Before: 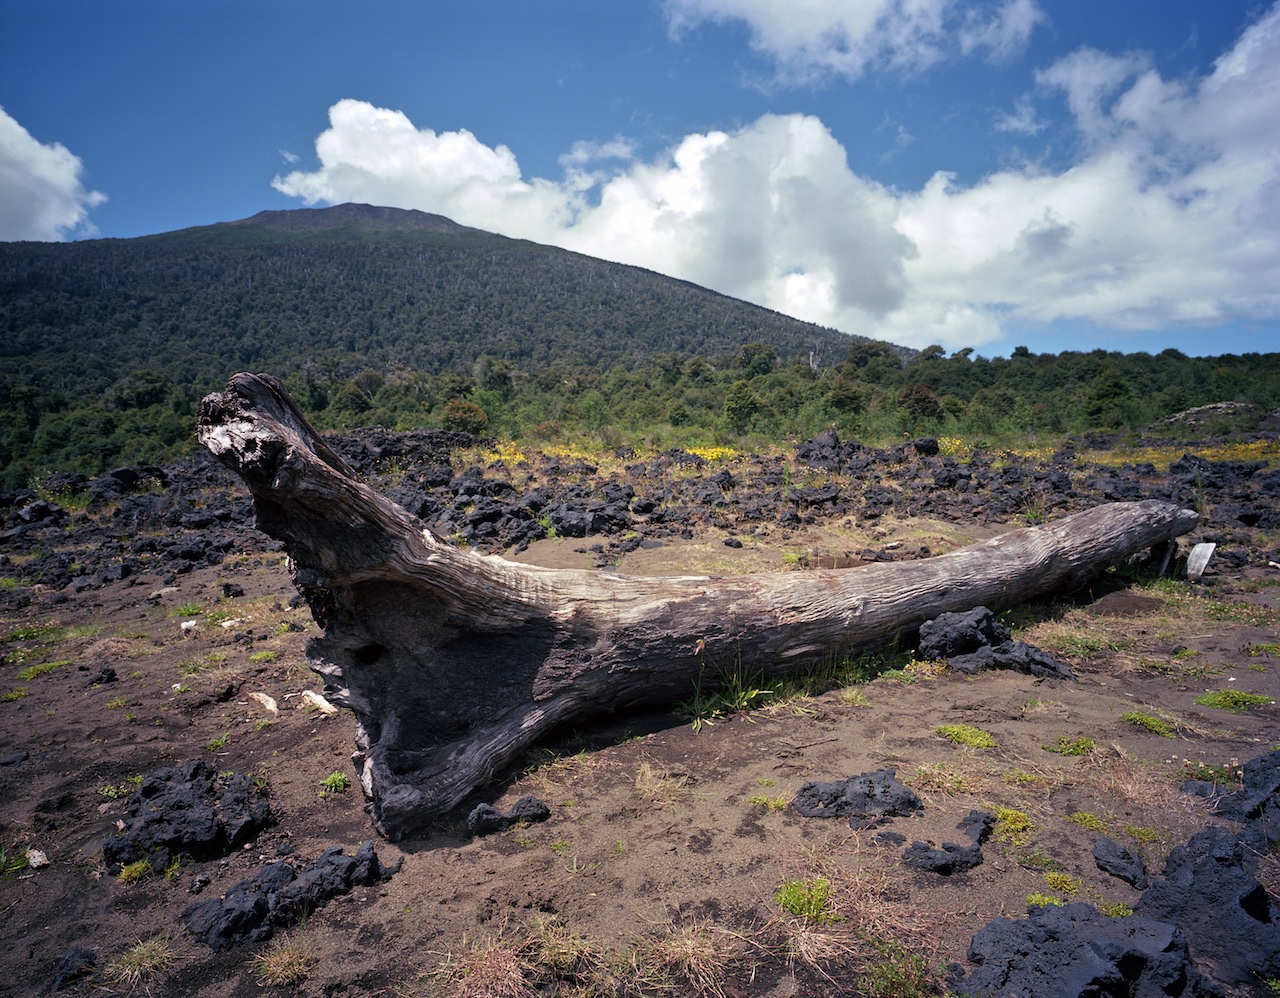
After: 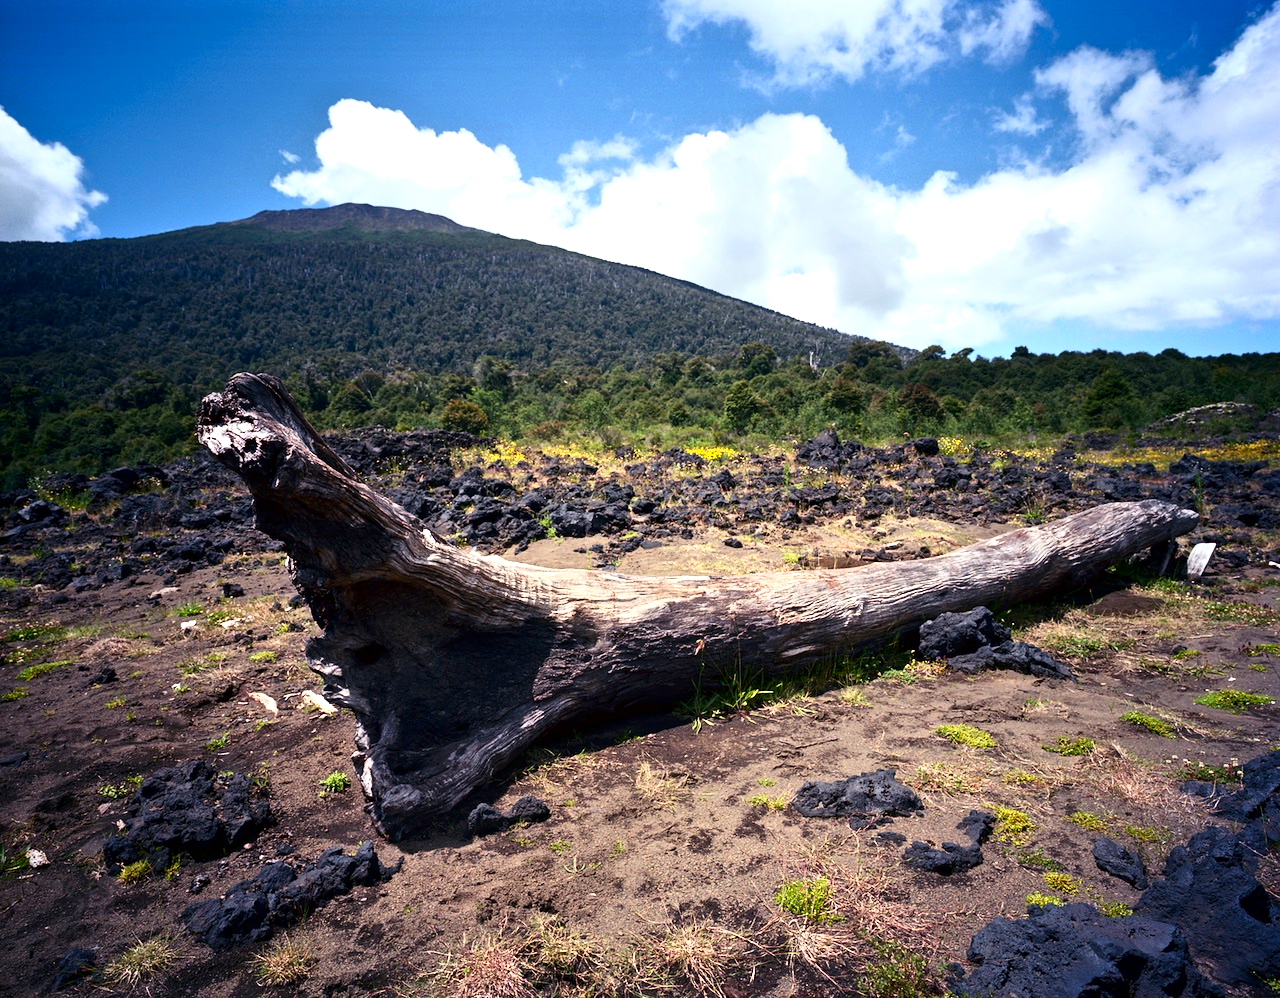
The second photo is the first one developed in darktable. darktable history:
shadows and highlights: shadows 0, highlights 40
exposure: exposure 0.6 EV, compensate highlight preservation false
contrast brightness saturation: contrast 0.21, brightness -0.11, saturation 0.21
